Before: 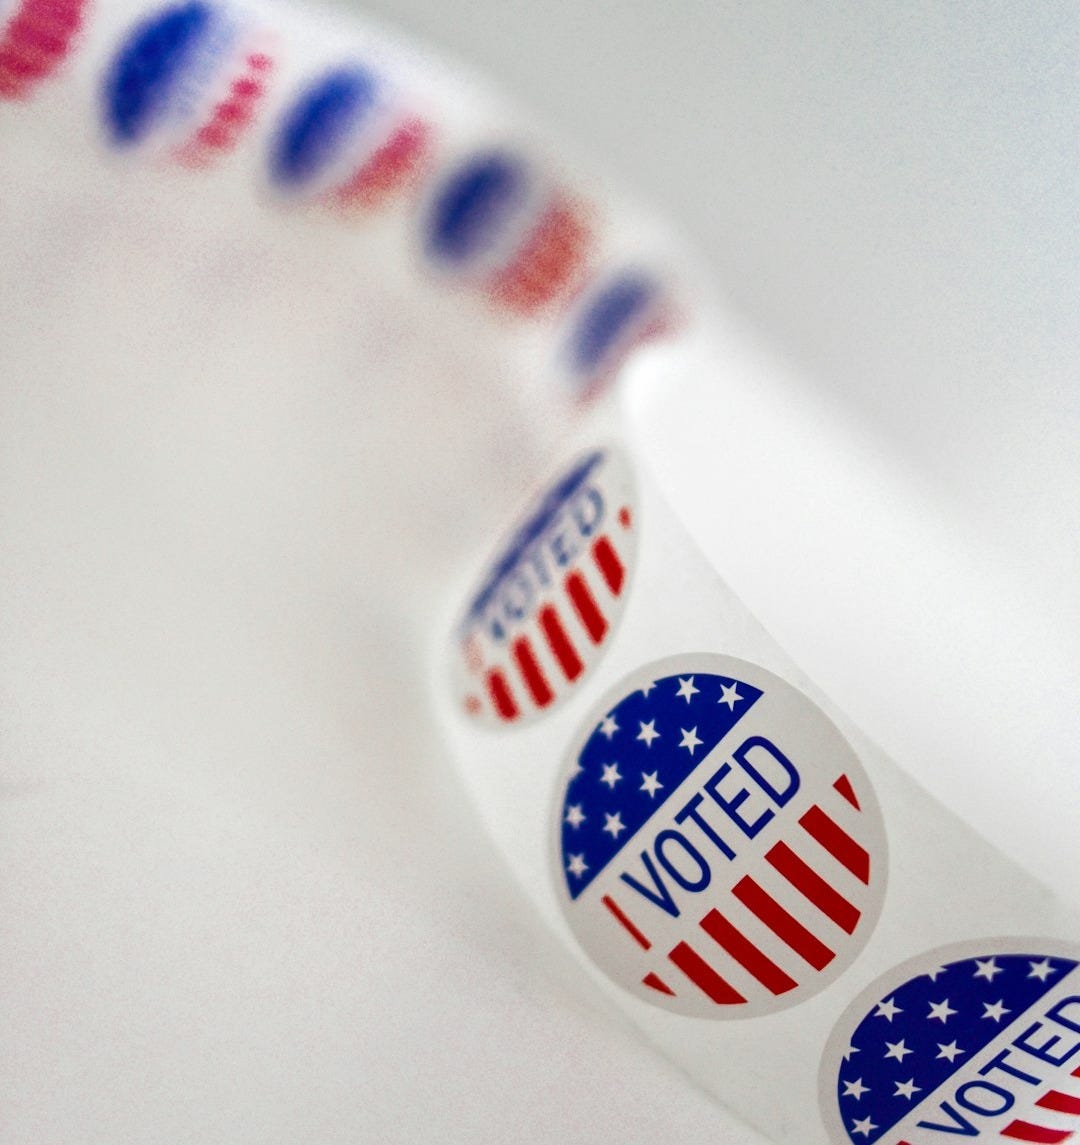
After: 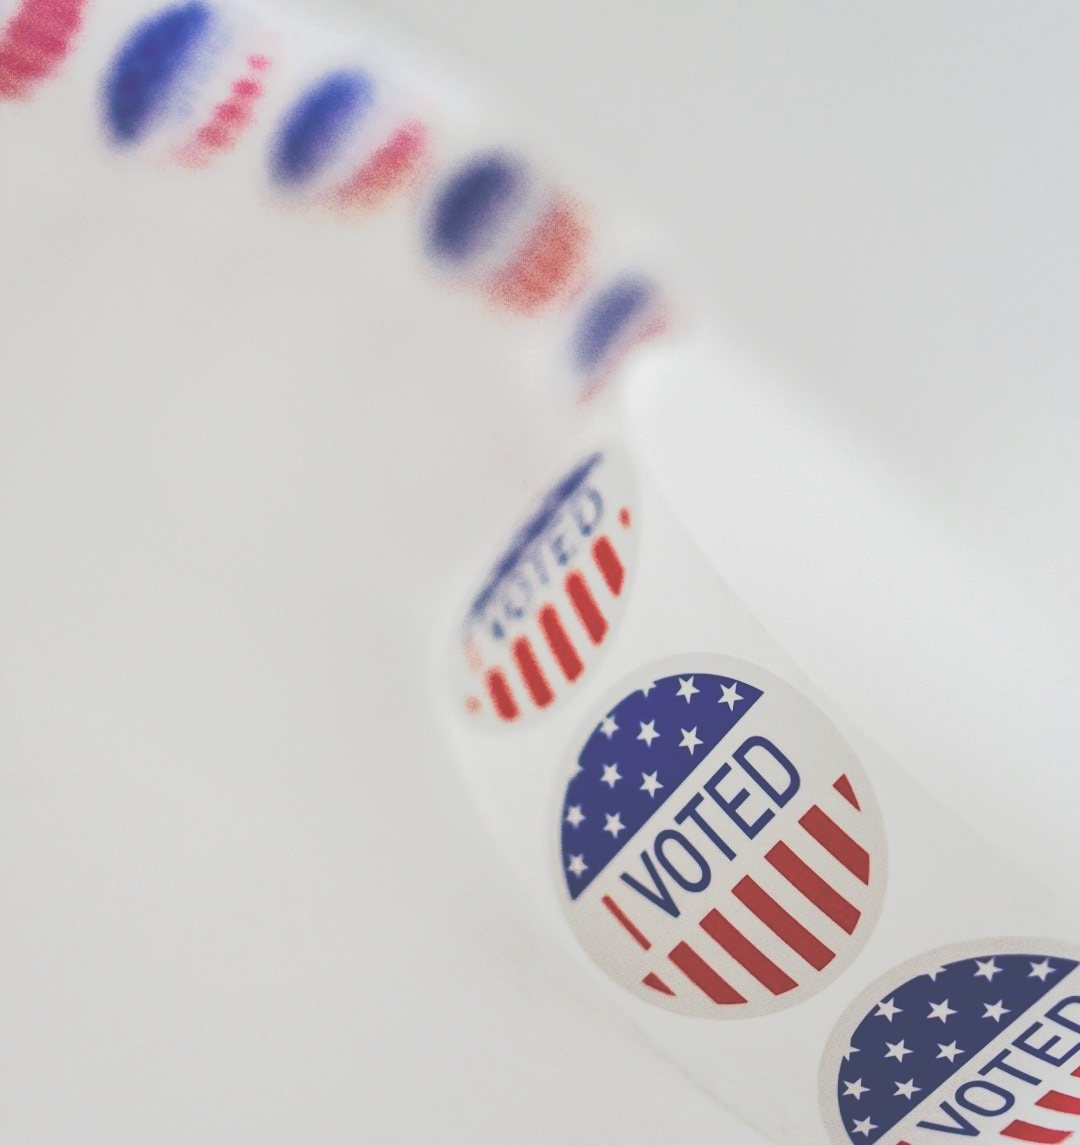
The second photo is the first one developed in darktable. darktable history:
tone curve: curves: ch0 [(0, 0) (0.003, 0.298) (0.011, 0.298) (0.025, 0.298) (0.044, 0.3) (0.069, 0.302) (0.1, 0.312) (0.136, 0.329) (0.177, 0.354) (0.224, 0.376) (0.277, 0.408) (0.335, 0.453) (0.399, 0.503) (0.468, 0.562) (0.543, 0.623) (0.623, 0.686) (0.709, 0.754) (0.801, 0.825) (0.898, 0.873) (1, 1)], preserve colors none
filmic rgb: black relative exposure -16 EV, white relative exposure 6.29 EV, hardness 5.02, contrast 1.35
